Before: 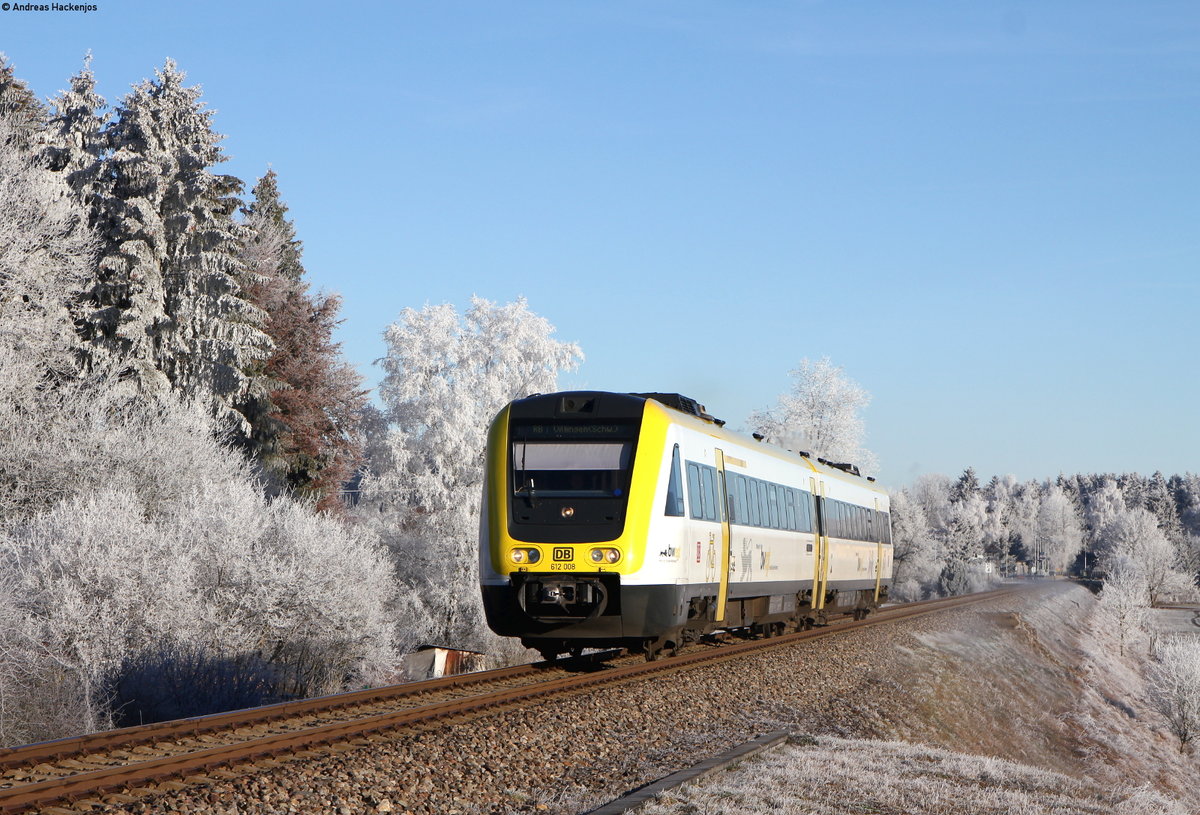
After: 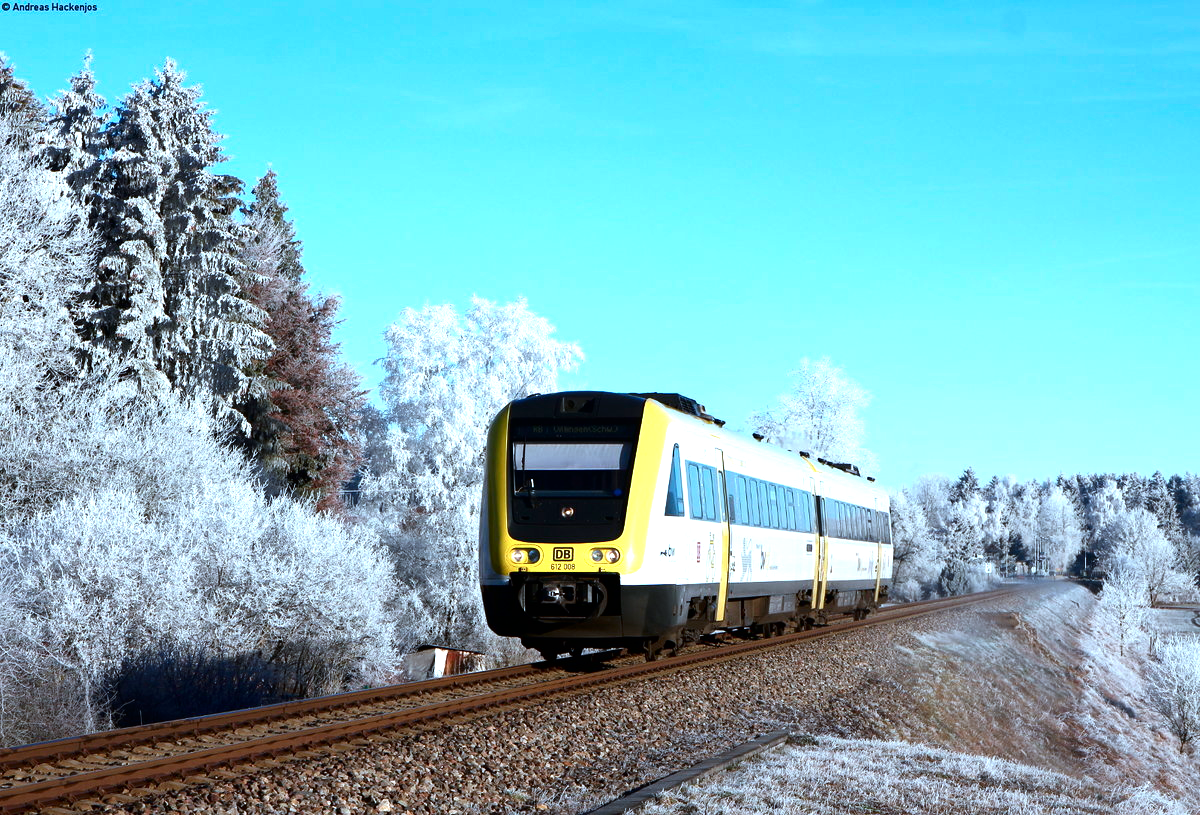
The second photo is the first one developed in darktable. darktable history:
contrast brightness saturation: contrast 0.07, brightness -0.15, saturation 0.112
color correction: highlights a* -9.03, highlights b* -22.69
tone equalizer: -8 EV -0.753 EV, -7 EV -0.673 EV, -6 EV -0.601 EV, -5 EV -0.403 EV, -3 EV 0.369 EV, -2 EV 0.6 EV, -1 EV 0.691 EV, +0 EV 0.726 EV
